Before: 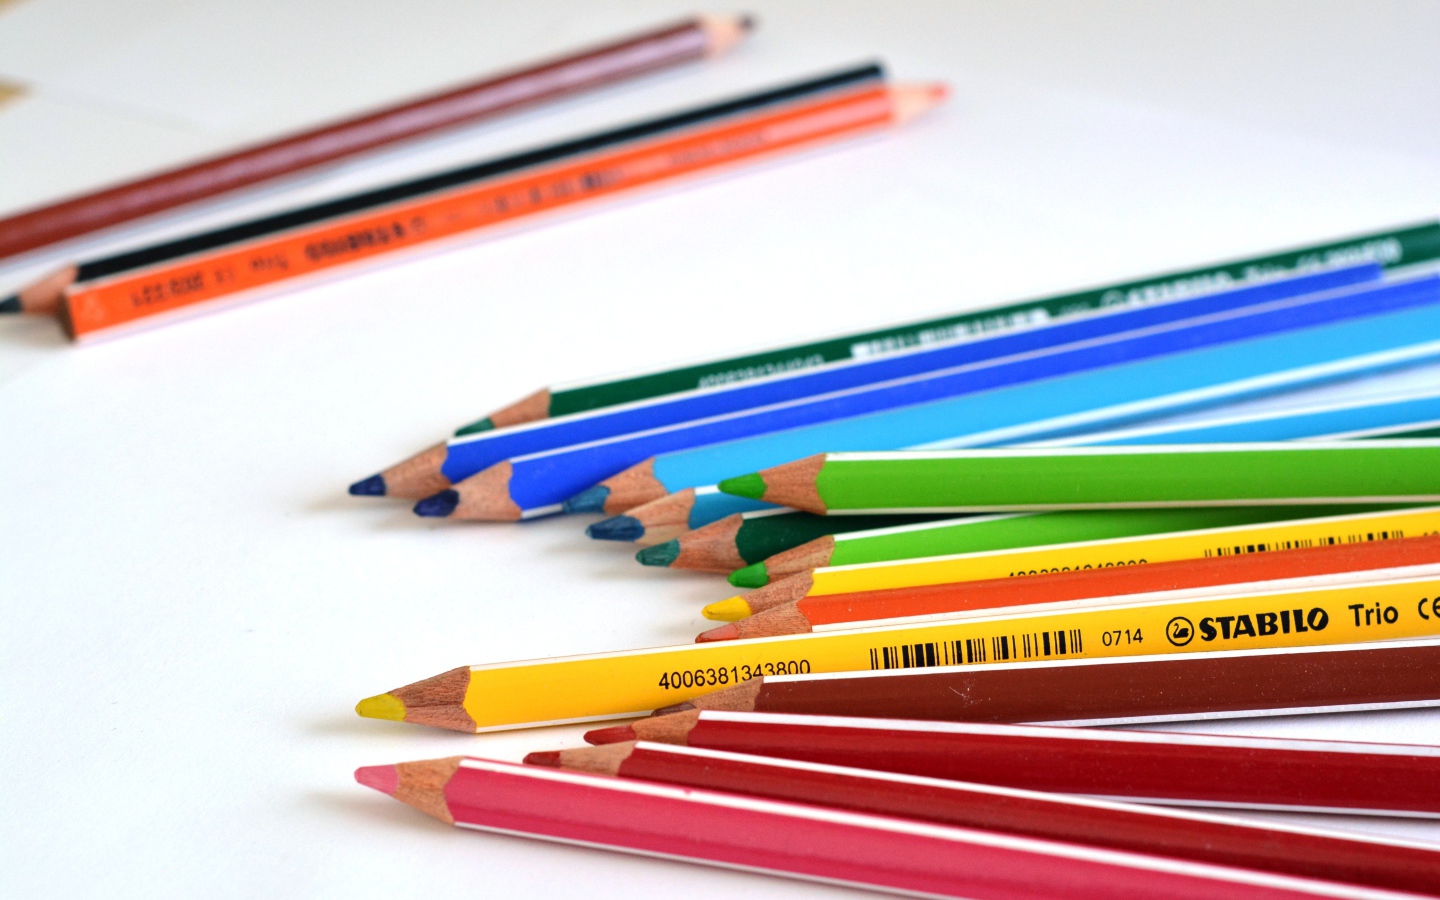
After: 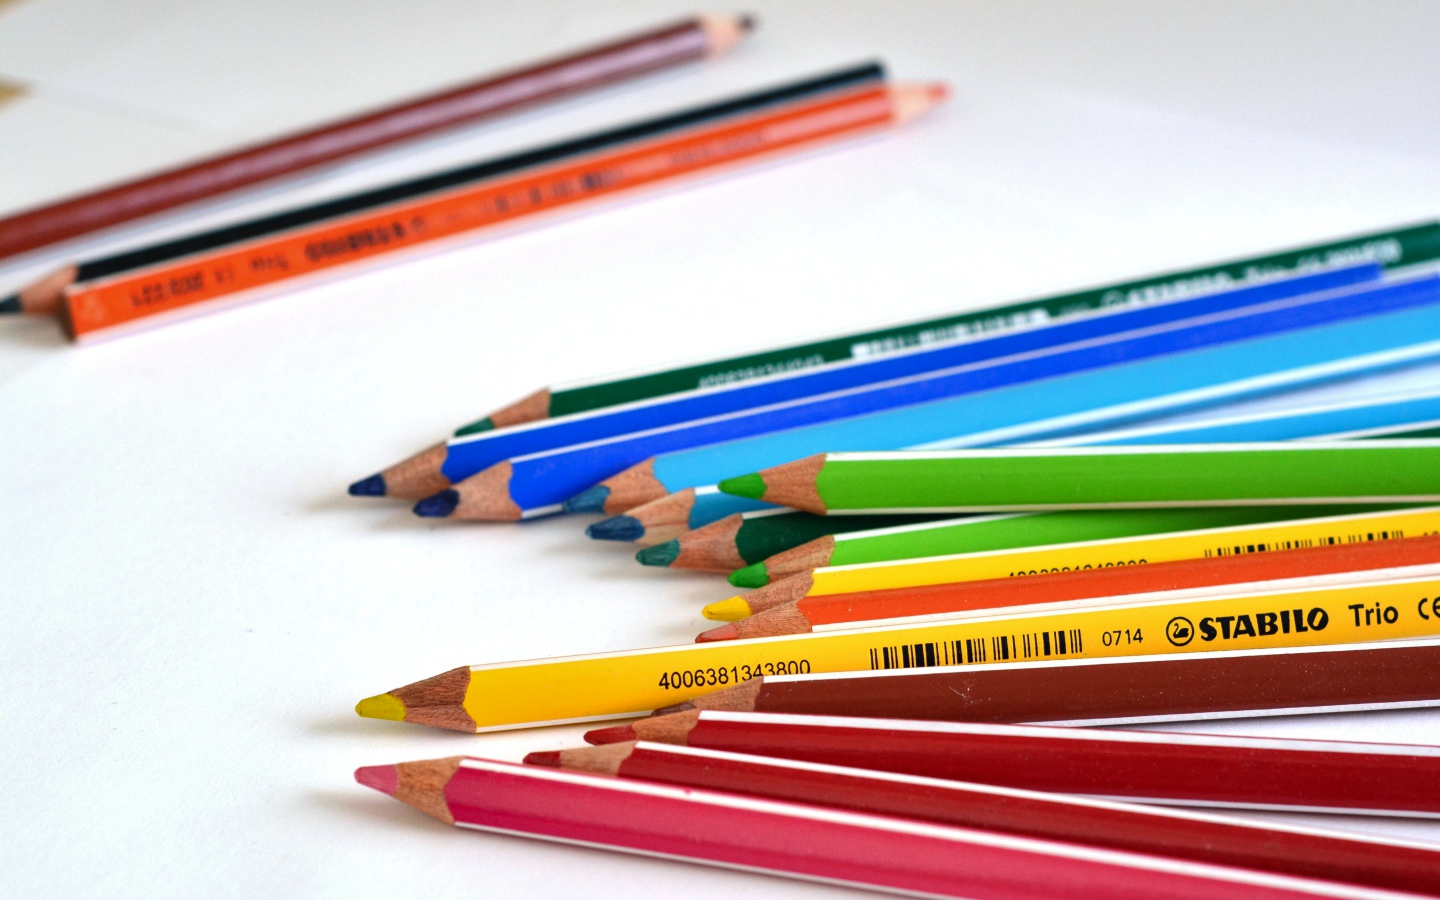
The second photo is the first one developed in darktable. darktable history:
shadows and highlights: shadows 32.29, highlights -32.92, soften with gaussian
